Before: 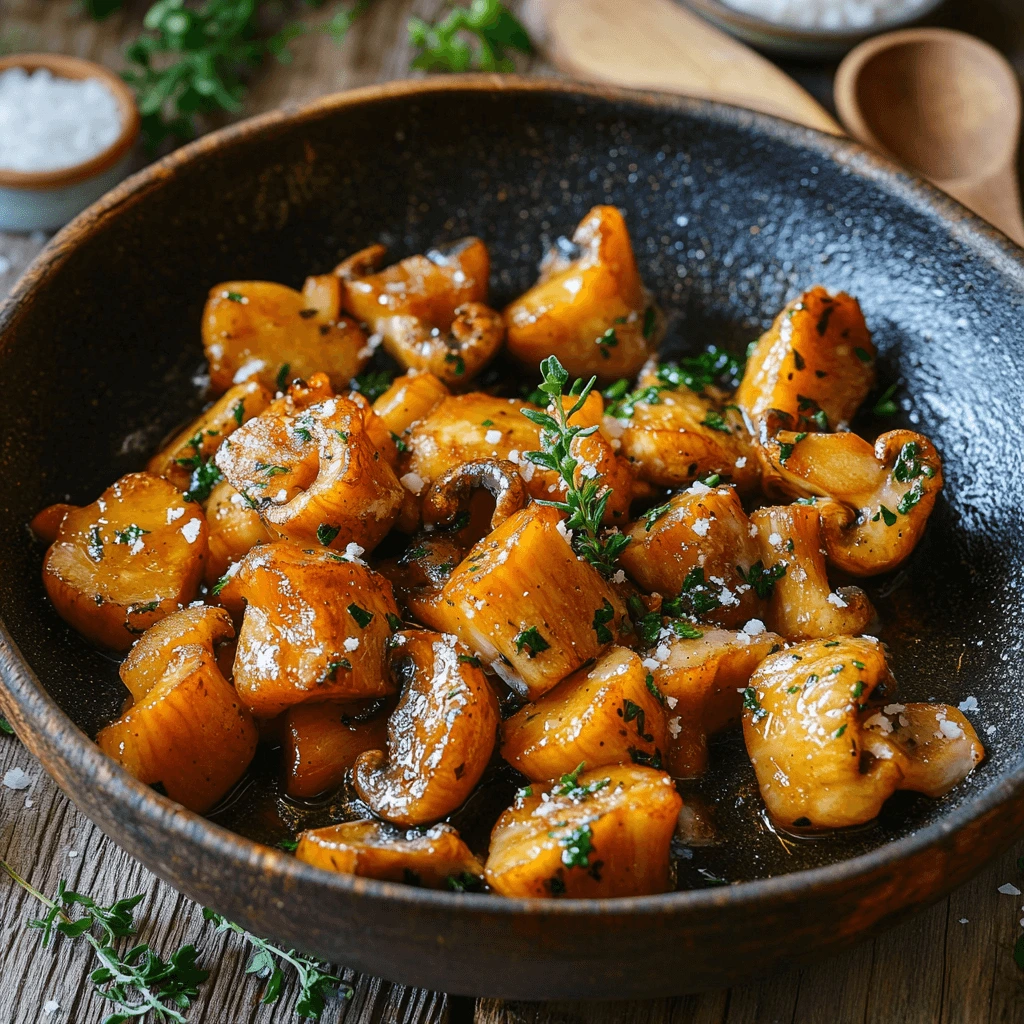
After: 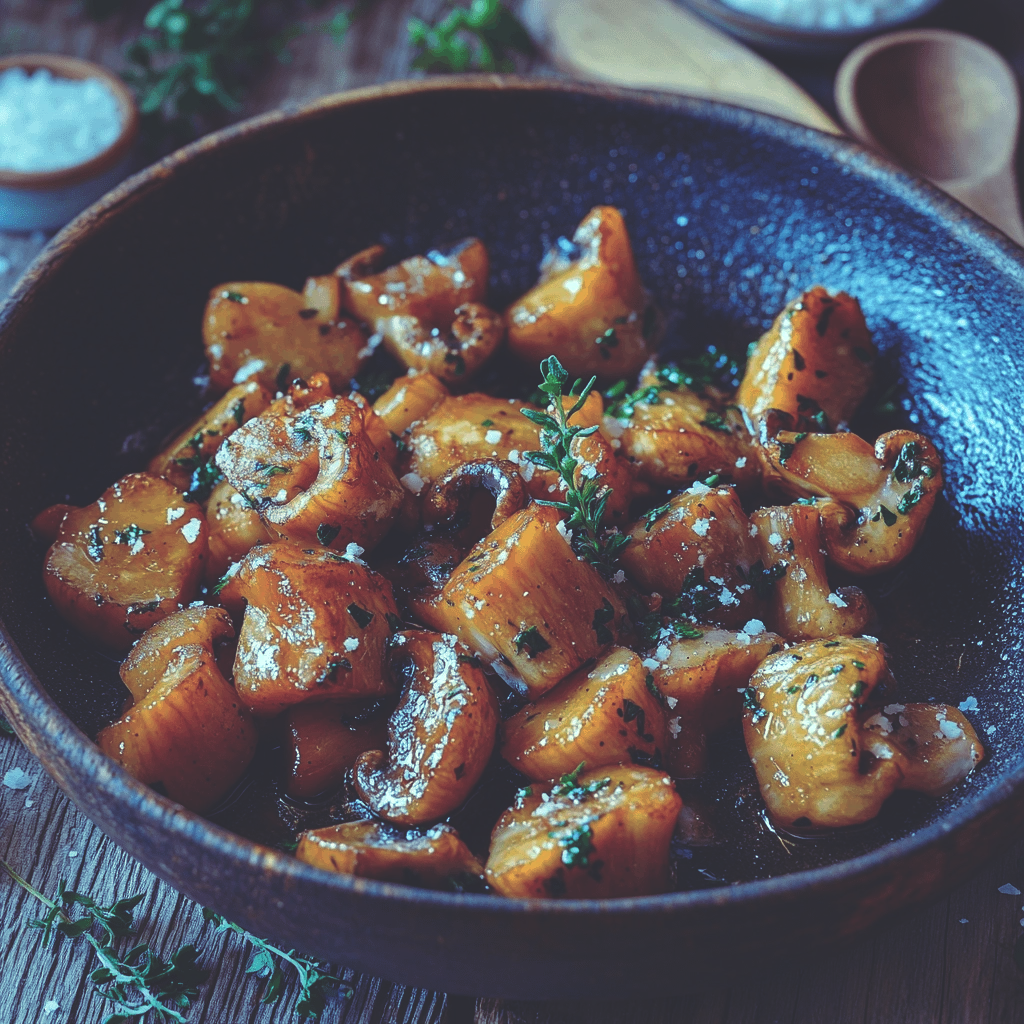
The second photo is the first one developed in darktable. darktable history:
rgb curve: curves: ch0 [(0, 0.186) (0.314, 0.284) (0.576, 0.466) (0.805, 0.691) (0.936, 0.886)]; ch1 [(0, 0.186) (0.314, 0.284) (0.581, 0.534) (0.771, 0.746) (0.936, 0.958)]; ch2 [(0, 0.216) (0.275, 0.39) (1, 1)], mode RGB, independent channels, compensate middle gray true, preserve colors none
rotate and perspective: automatic cropping off
